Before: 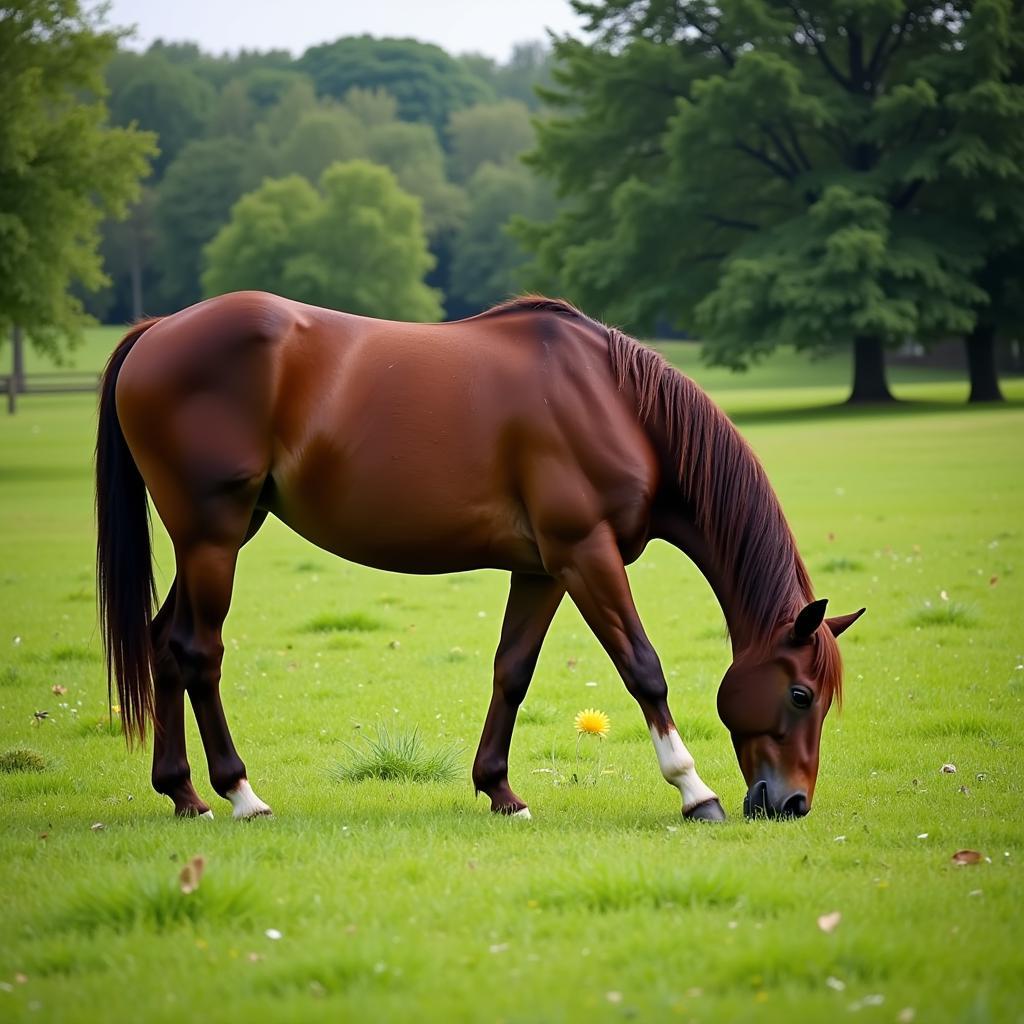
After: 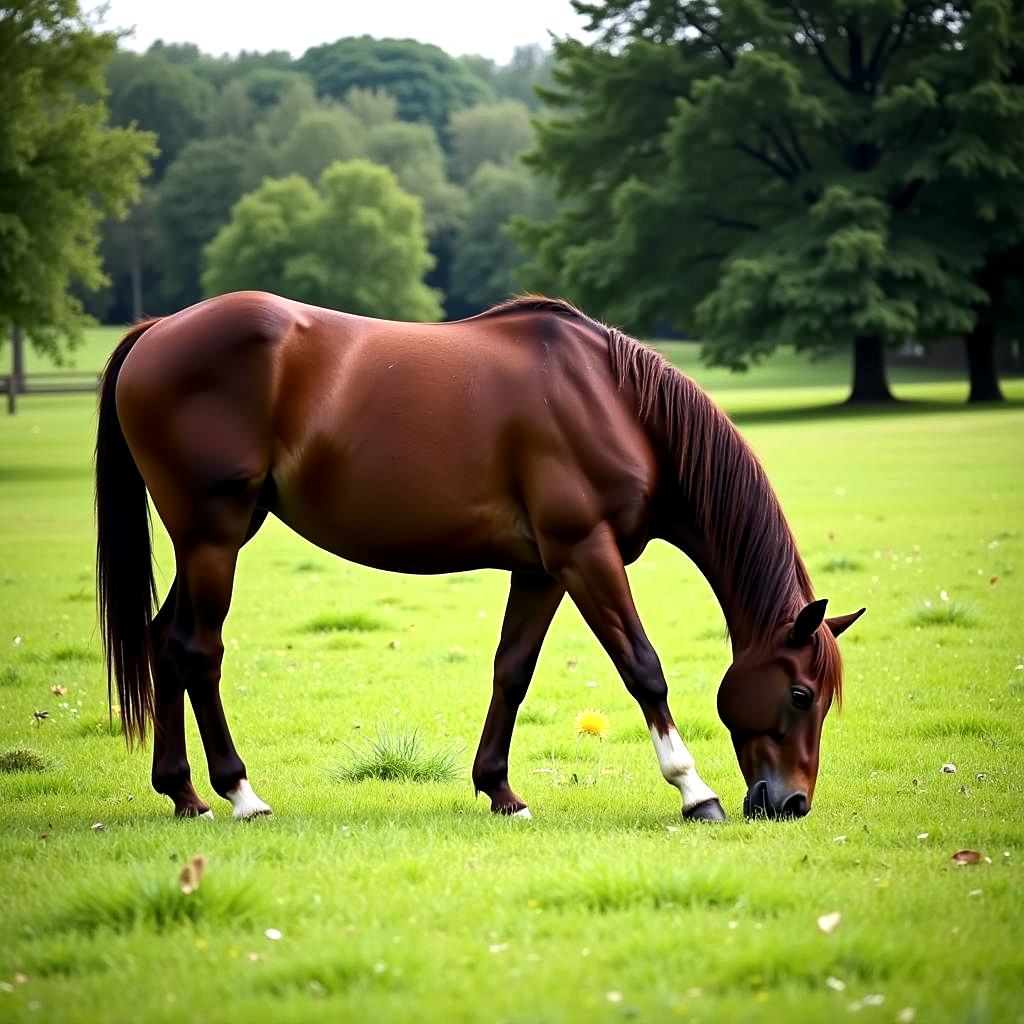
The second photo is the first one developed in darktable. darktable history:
tone equalizer: -8 EV -0.753 EV, -7 EV -0.731 EV, -6 EV -0.599 EV, -5 EV -0.368 EV, -3 EV 0.405 EV, -2 EV 0.6 EV, -1 EV 0.686 EV, +0 EV 0.749 EV, edges refinement/feathering 500, mask exposure compensation -1.57 EV, preserve details no
local contrast: highlights 105%, shadows 102%, detail 120%, midtone range 0.2
